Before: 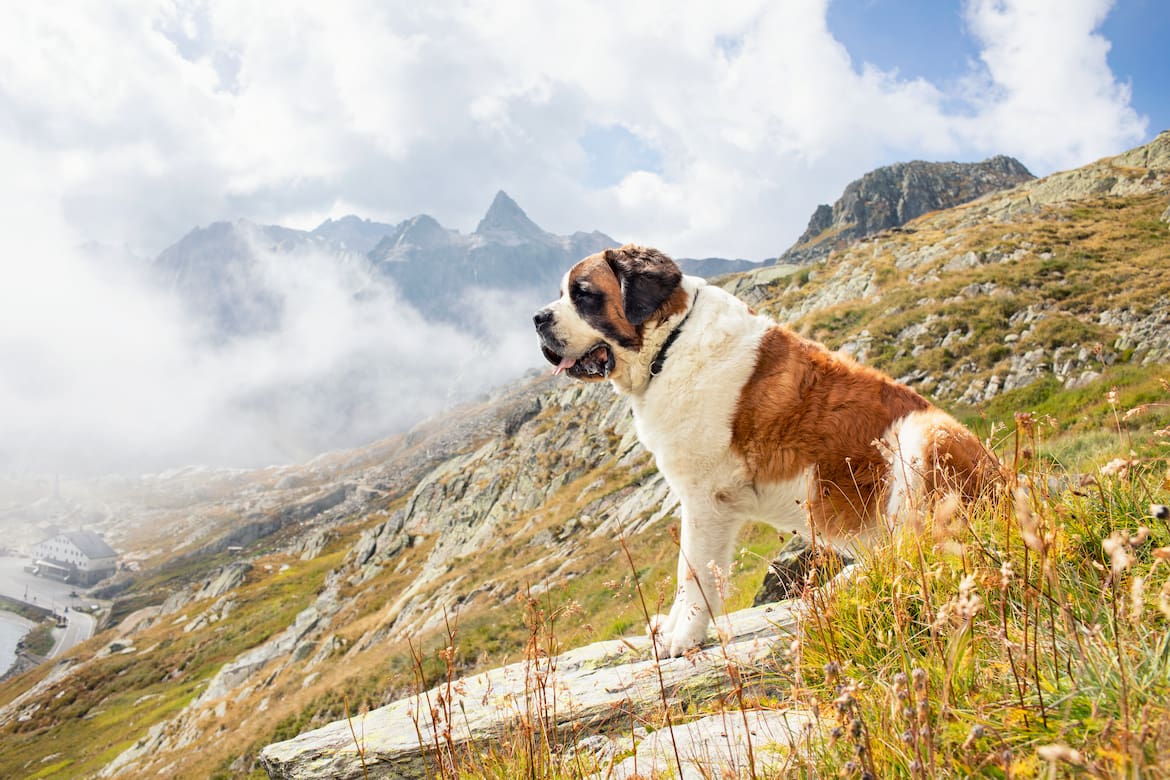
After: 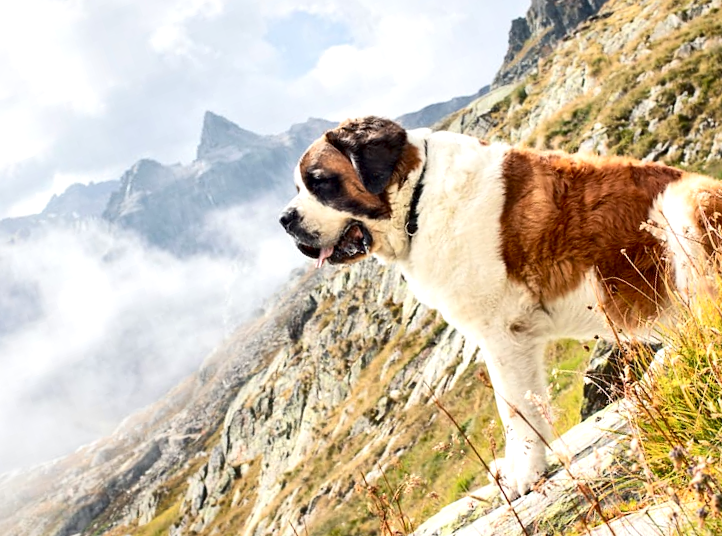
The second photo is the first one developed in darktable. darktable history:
exposure: black level correction 0.001, exposure 0.14 EV, compensate highlight preservation false
crop and rotate: angle 19.22°, left 6.842%, right 4.345%, bottom 1.138%
local contrast: mode bilateral grid, contrast 26, coarseness 61, detail 151%, midtone range 0.2
tone curve: curves: ch0 [(0, 0) (0.055, 0.031) (0.282, 0.215) (0.729, 0.785) (1, 1)], color space Lab, independent channels, preserve colors none
